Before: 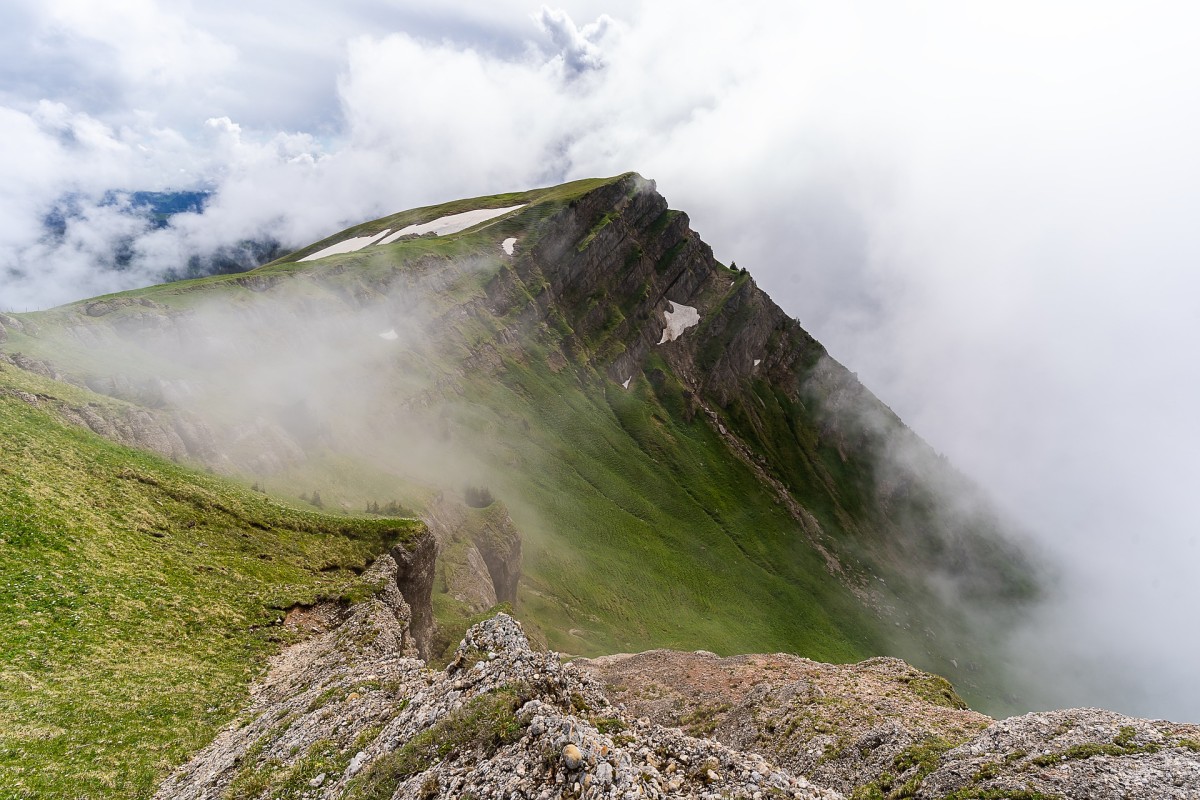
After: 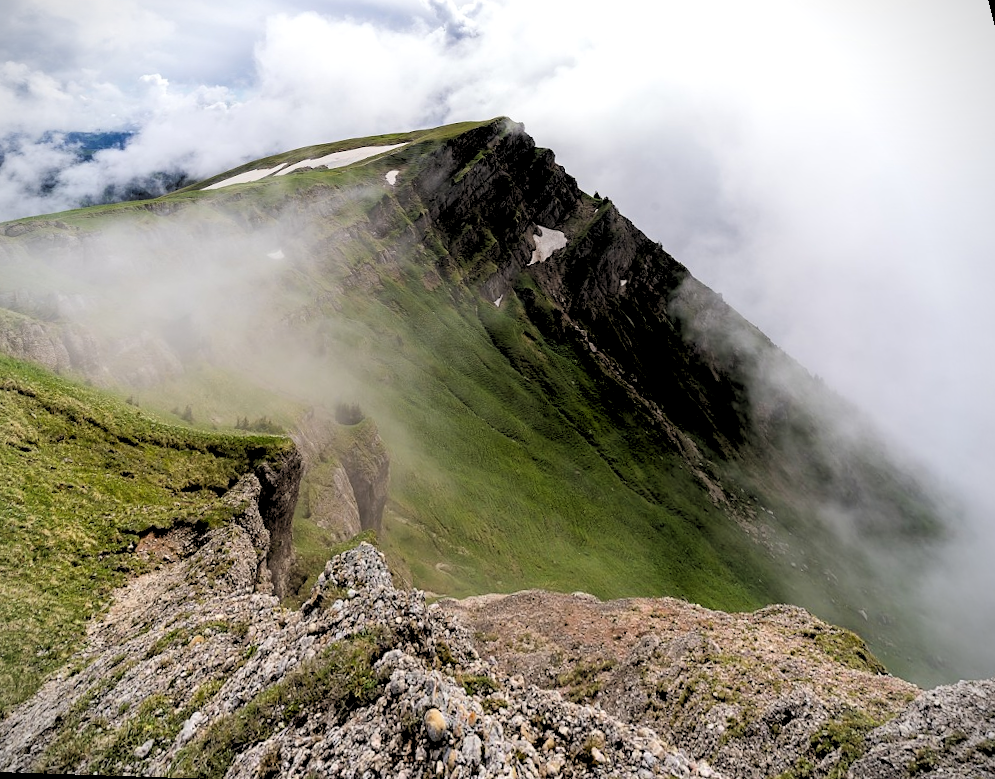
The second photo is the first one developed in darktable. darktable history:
rotate and perspective: rotation 0.72°, lens shift (vertical) -0.352, lens shift (horizontal) -0.051, crop left 0.152, crop right 0.859, crop top 0.019, crop bottom 0.964
vignetting: fall-off start 91.19%
rgb levels: levels [[0.029, 0.461, 0.922], [0, 0.5, 1], [0, 0.5, 1]]
